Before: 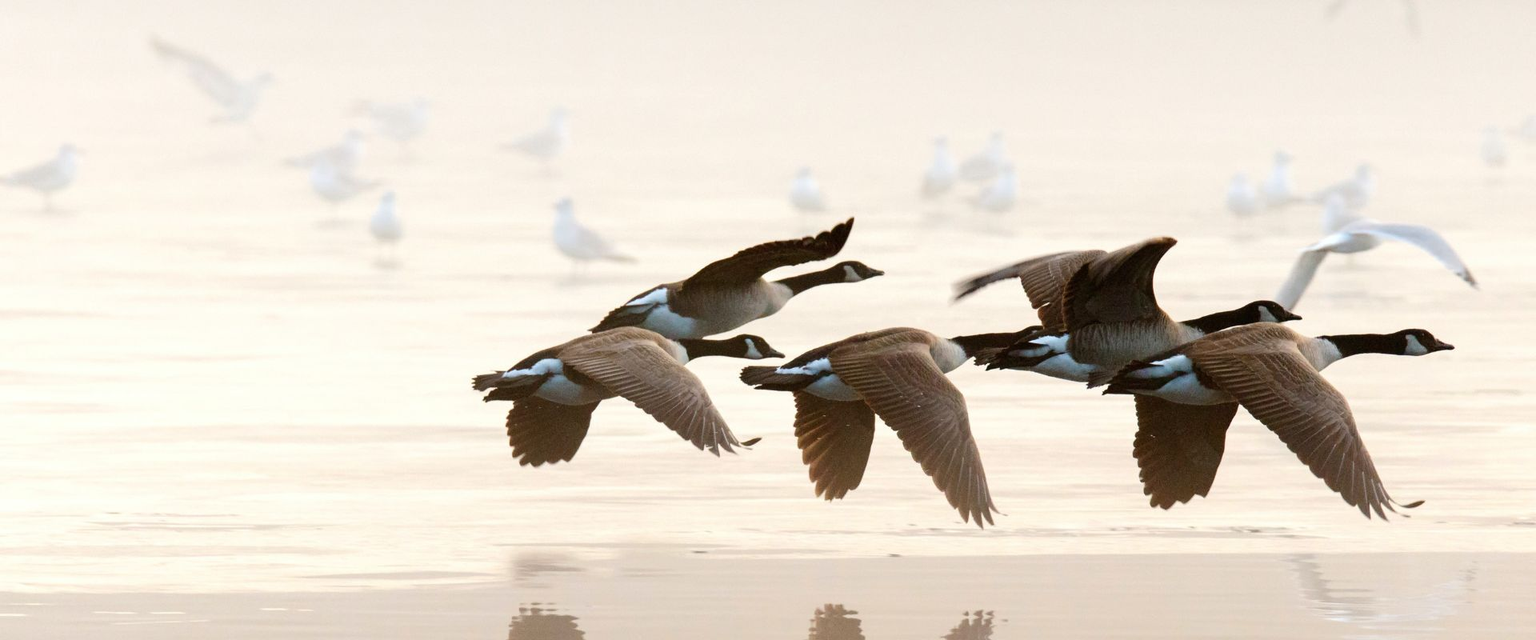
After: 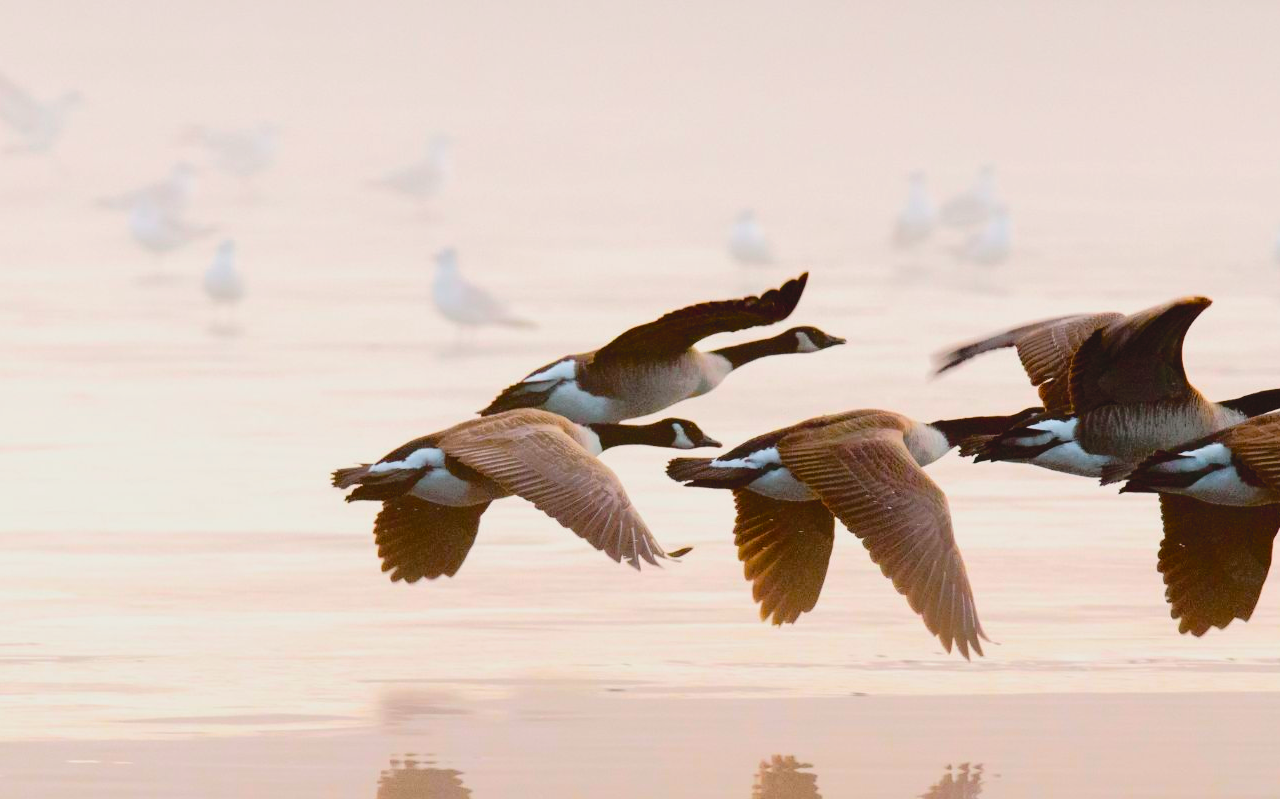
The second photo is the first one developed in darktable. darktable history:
crop and rotate: left 13.537%, right 19.796%
color balance rgb: linear chroma grading › global chroma 15%, perceptual saturation grading › global saturation 30%
tone curve: curves: ch0 [(0, 0.032) (0.094, 0.08) (0.265, 0.208) (0.41, 0.417) (0.498, 0.496) (0.638, 0.673) (0.845, 0.828) (0.994, 0.964)]; ch1 [(0, 0) (0.161, 0.092) (0.37, 0.302) (0.417, 0.434) (0.492, 0.502) (0.576, 0.589) (0.644, 0.638) (0.725, 0.765) (1, 1)]; ch2 [(0, 0) (0.352, 0.403) (0.45, 0.469) (0.521, 0.515) (0.55, 0.528) (0.589, 0.576) (1, 1)], color space Lab, independent channels, preserve colors none
contrast brightness saturation: contrast -0.1, brightness 0.05, saturation 0.08
